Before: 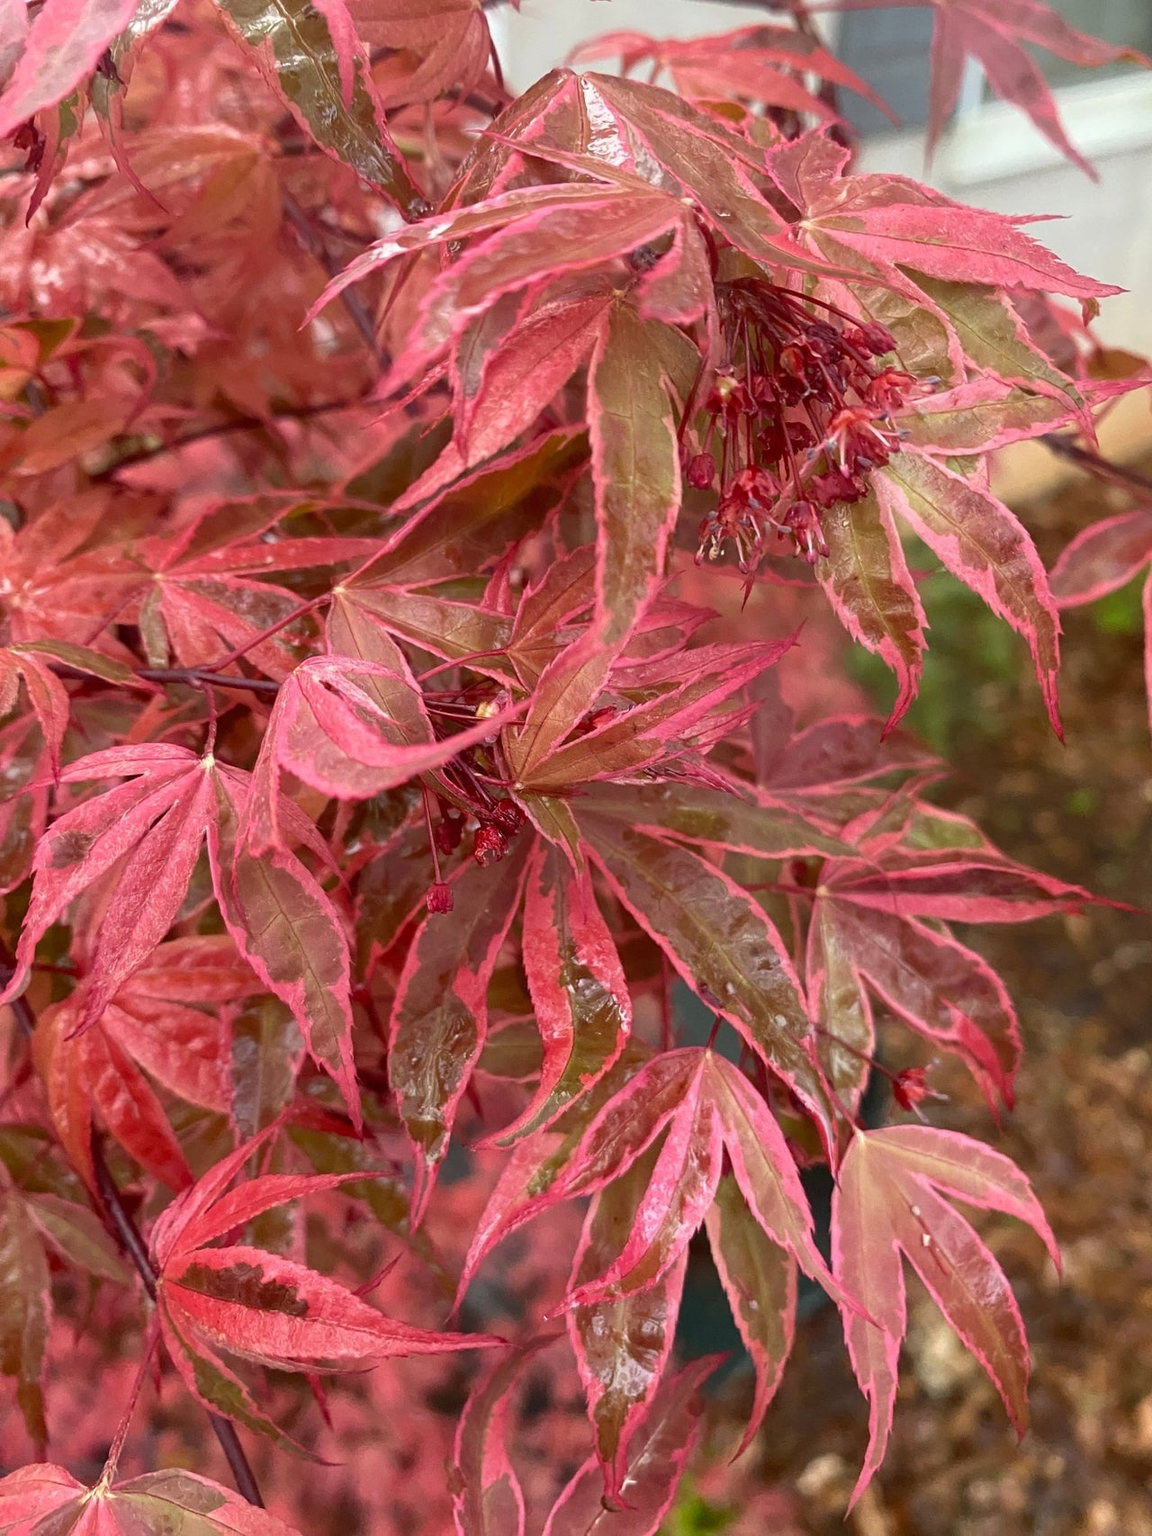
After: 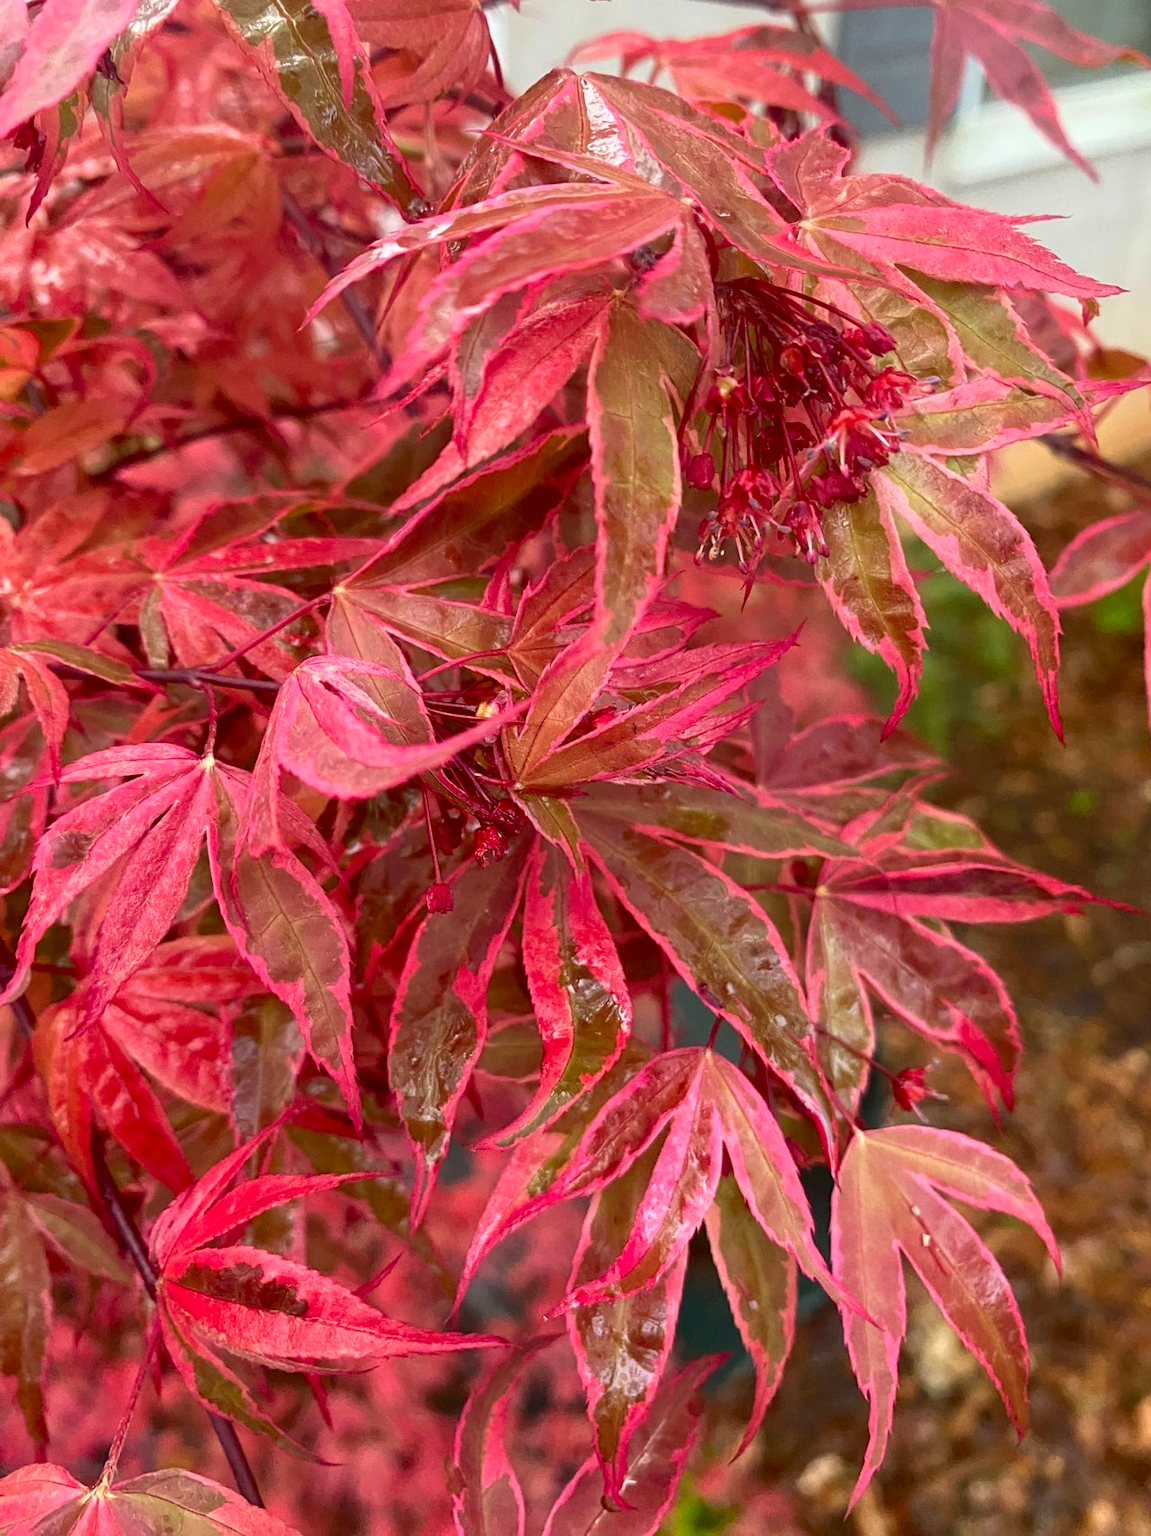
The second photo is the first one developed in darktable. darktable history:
contrast brightness saturation: contrast 0.09, saturation 0.283
